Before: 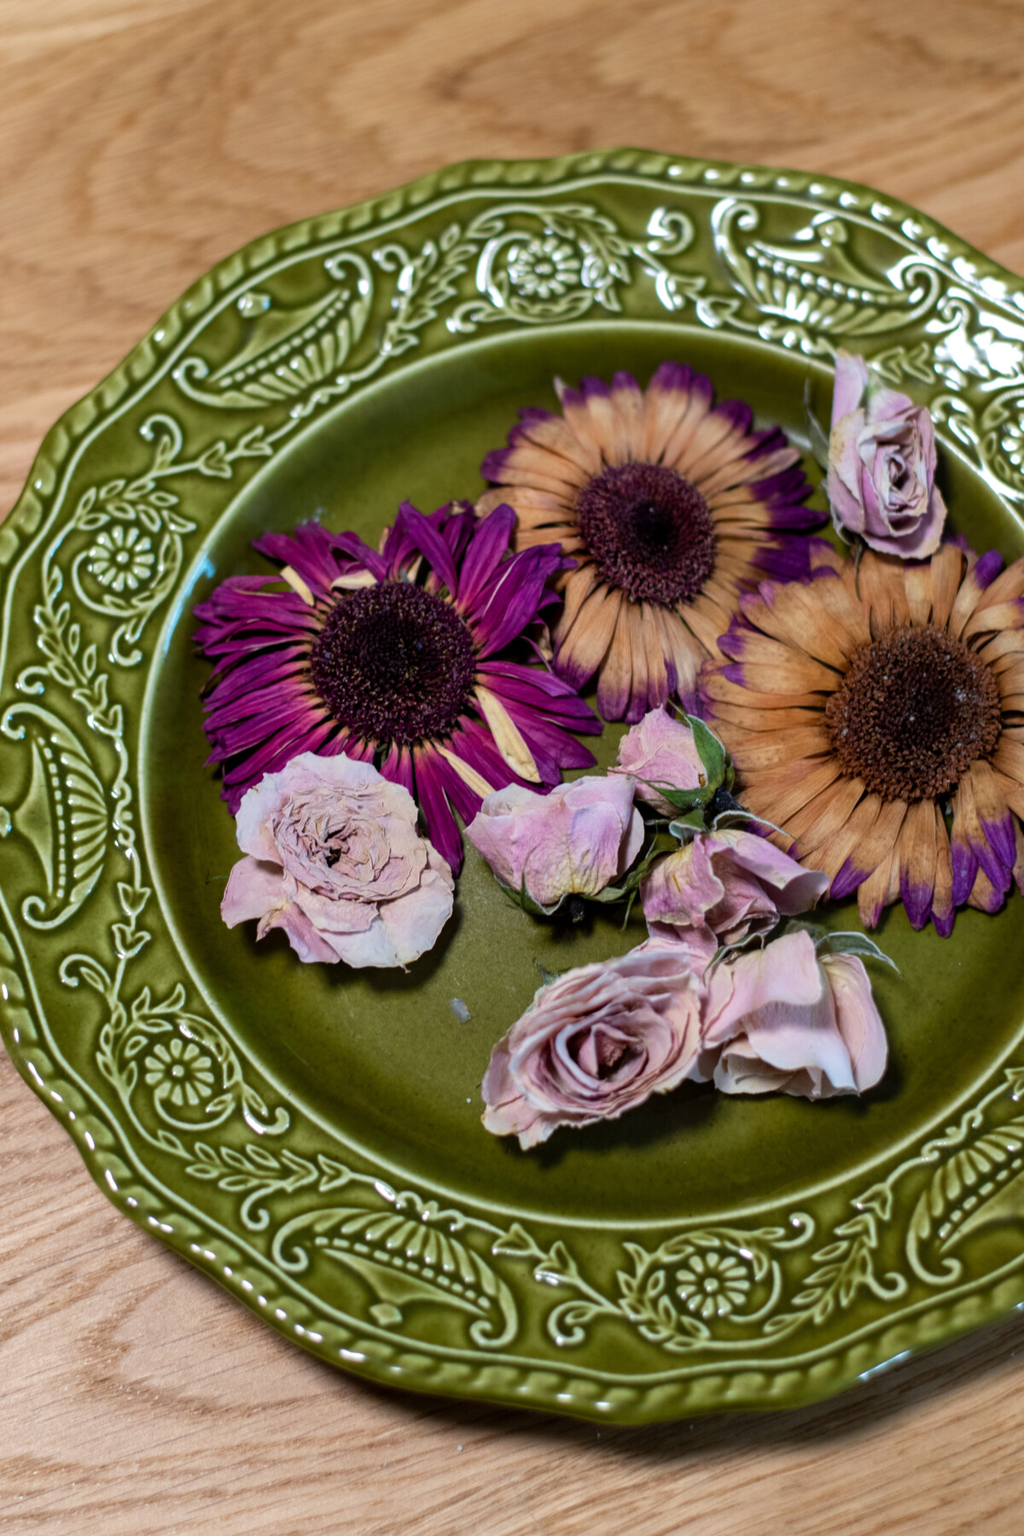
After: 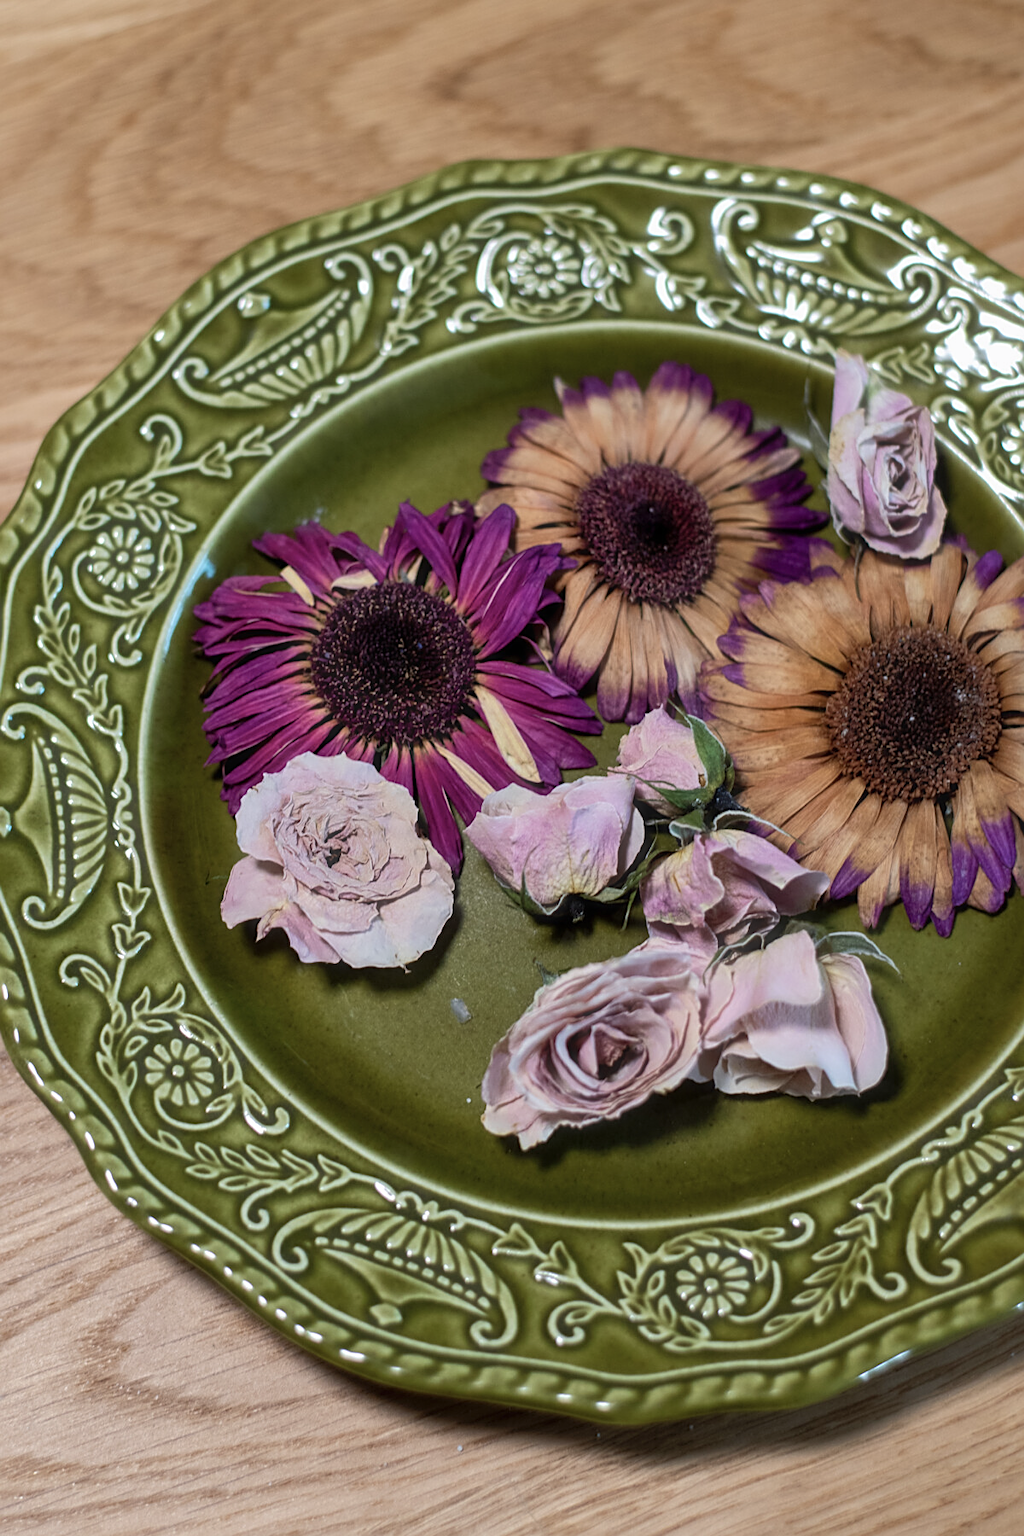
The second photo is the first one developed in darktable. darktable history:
sharpen: on, module defaults
shadows and highlights: on, module defaults
haze removal: strength -0.1, adaptive false
contrast brightness saturation: contrast 0.11, saturation -0.17
